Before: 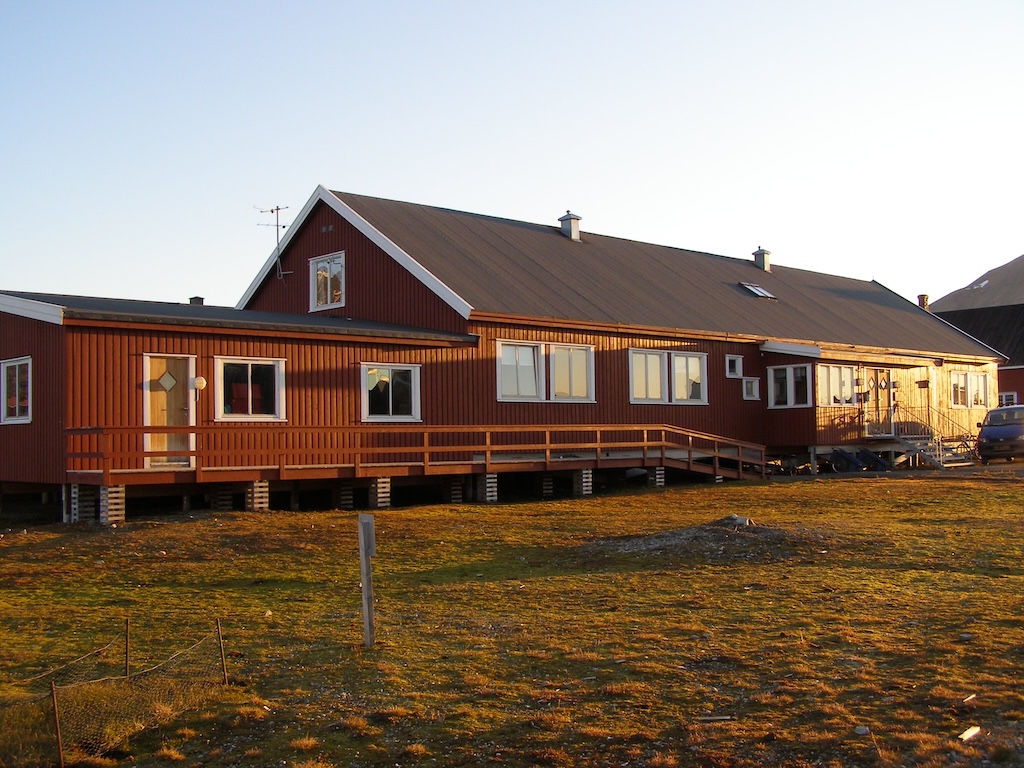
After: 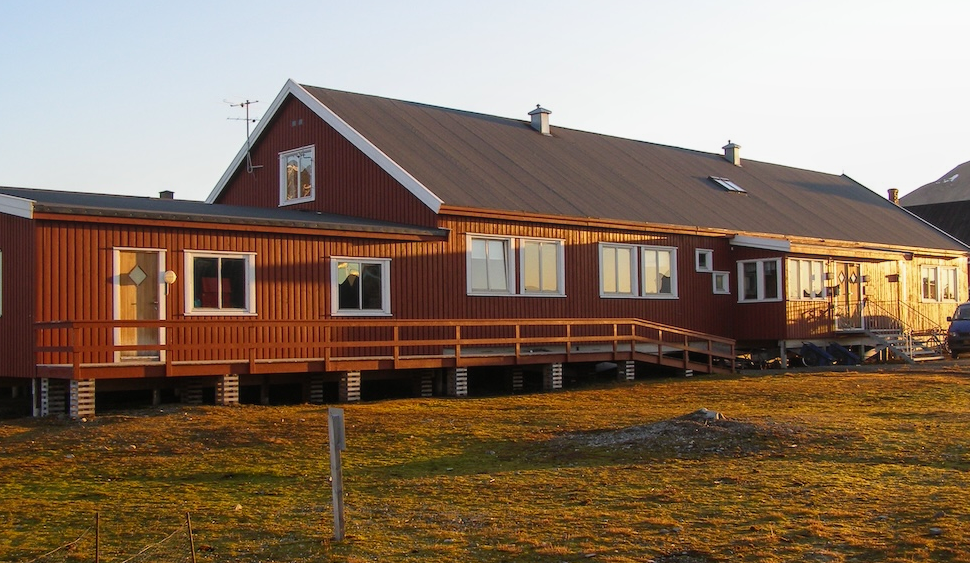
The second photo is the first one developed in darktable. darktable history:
crop and rotate: left 2.979%, top 13.846%, right 2.285%, bottom 12.804%
contrast brightness saturation: contrast 0.042, saturation 0.067
local contrast: detail 110%
